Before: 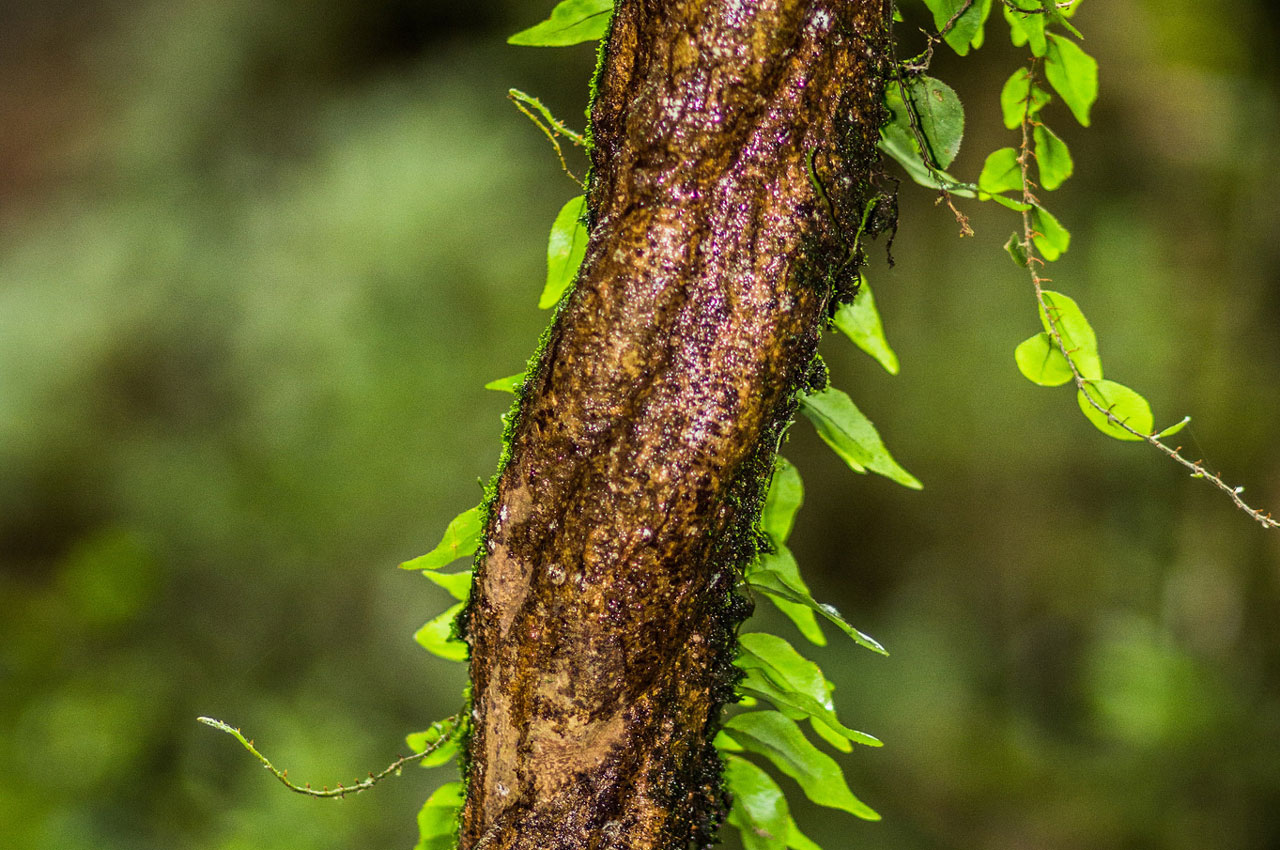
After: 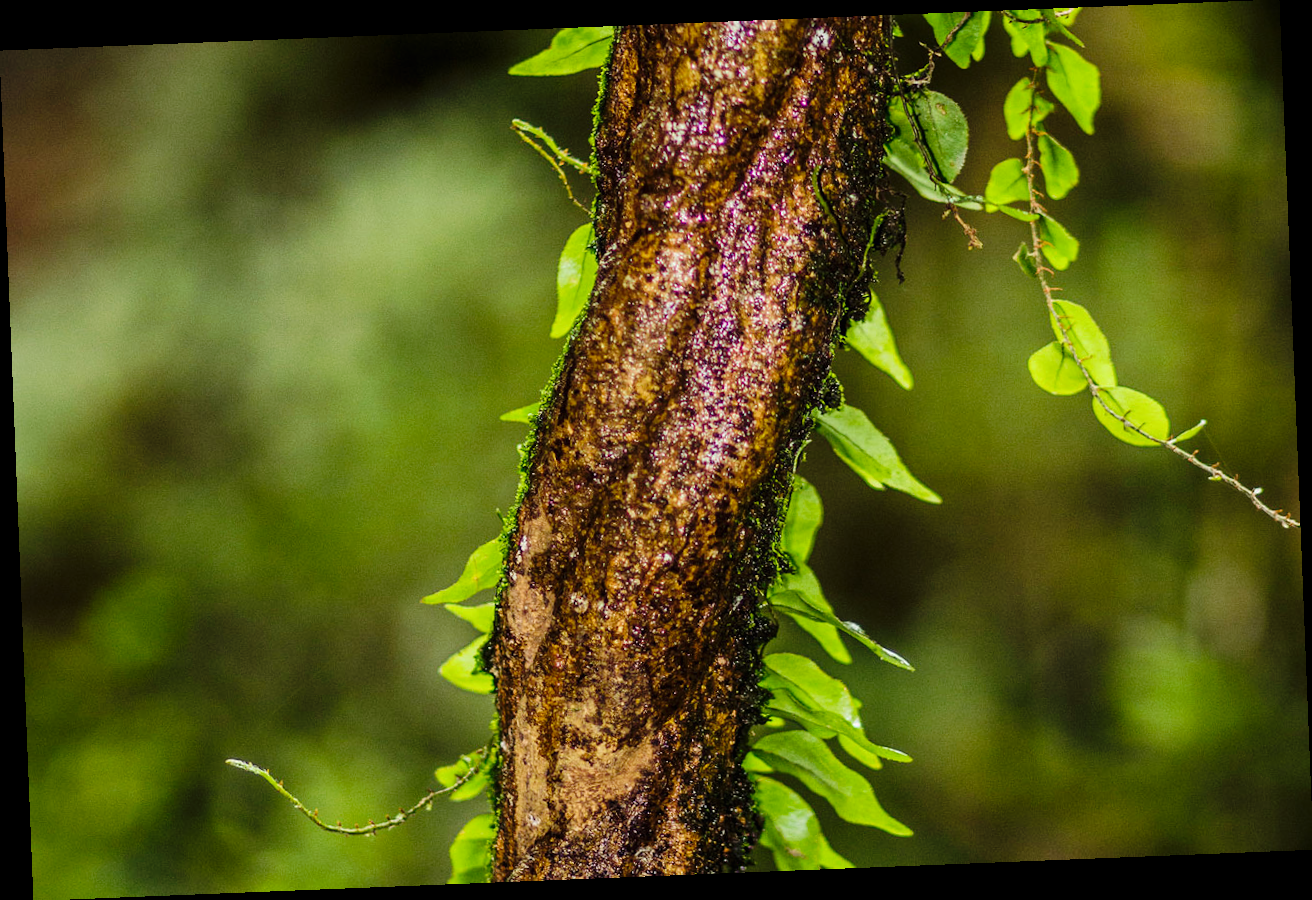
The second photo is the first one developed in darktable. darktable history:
rotate and perspective: rotation -2.29°, automatic cropping off
tone curve: curves: ch0 [(0, 0) (0.003, 0.005) (0.011, 0.006) (0.025, 0.013) (0.044, 0.027) (0.069, 0.042) (0.1, 0.06) (0.136, 0.085) (0.177, 0.118) (0.224, 0.171) (0.277, 0.239) (0.335, 0.314) (0.399, 0.394) (0.468, 0.473) (0.543, 0.552) (0.623, 0.64) (0.709, 0.718) (0.801, 0.801) (0.898, 0.882) (1, 1)], preserve colors none
